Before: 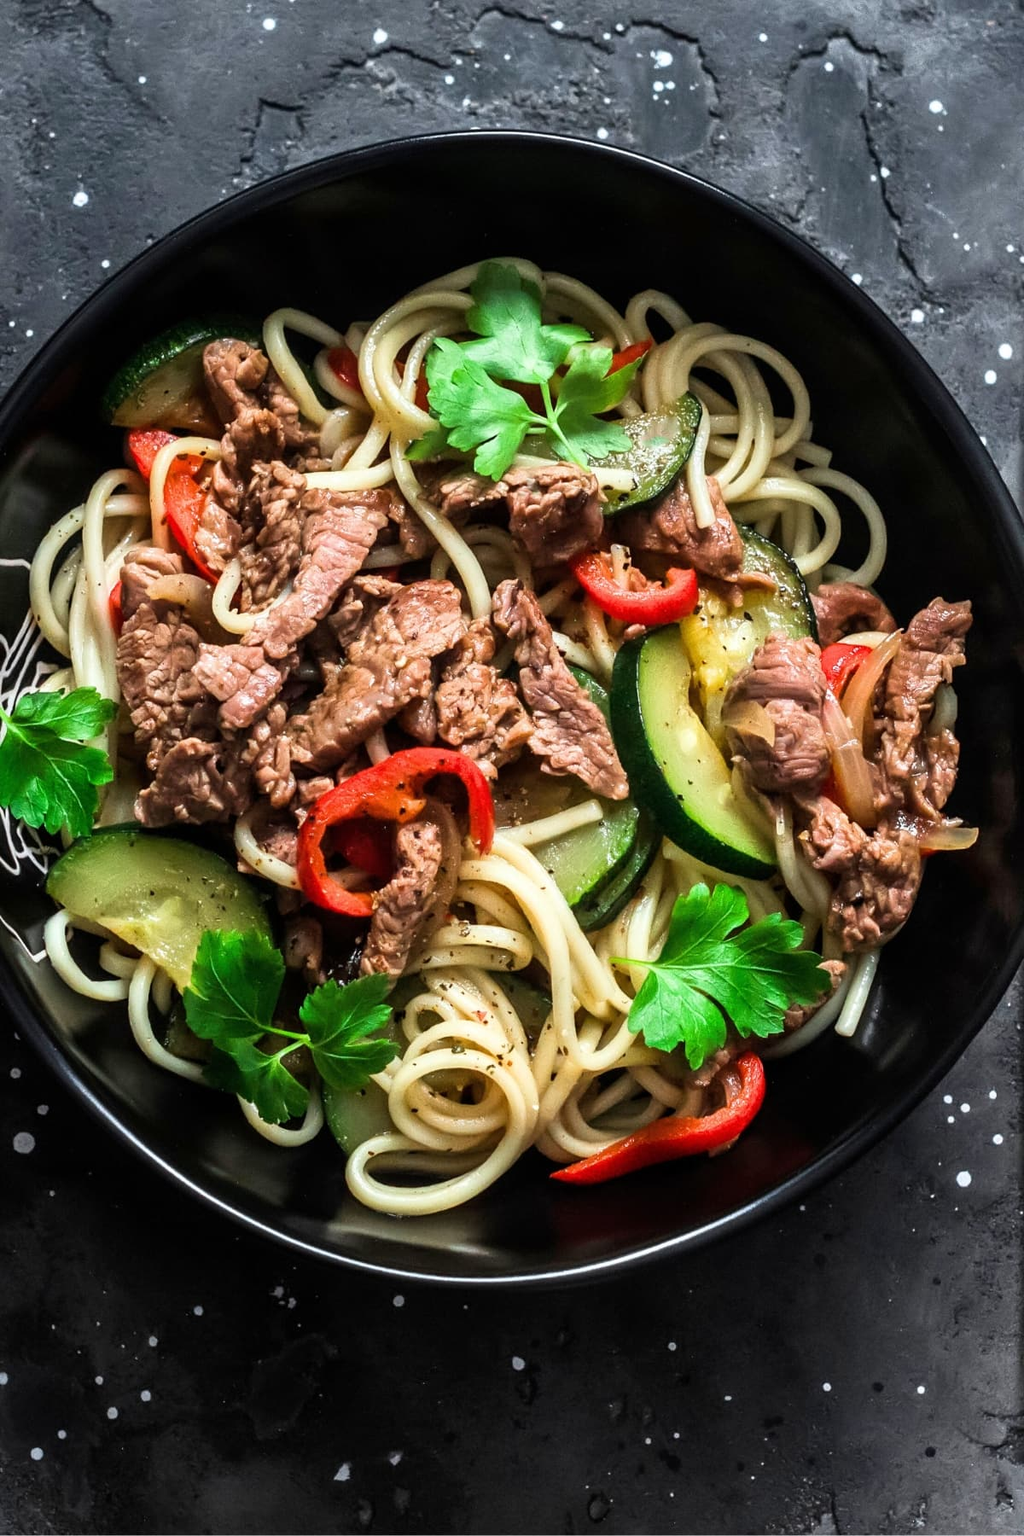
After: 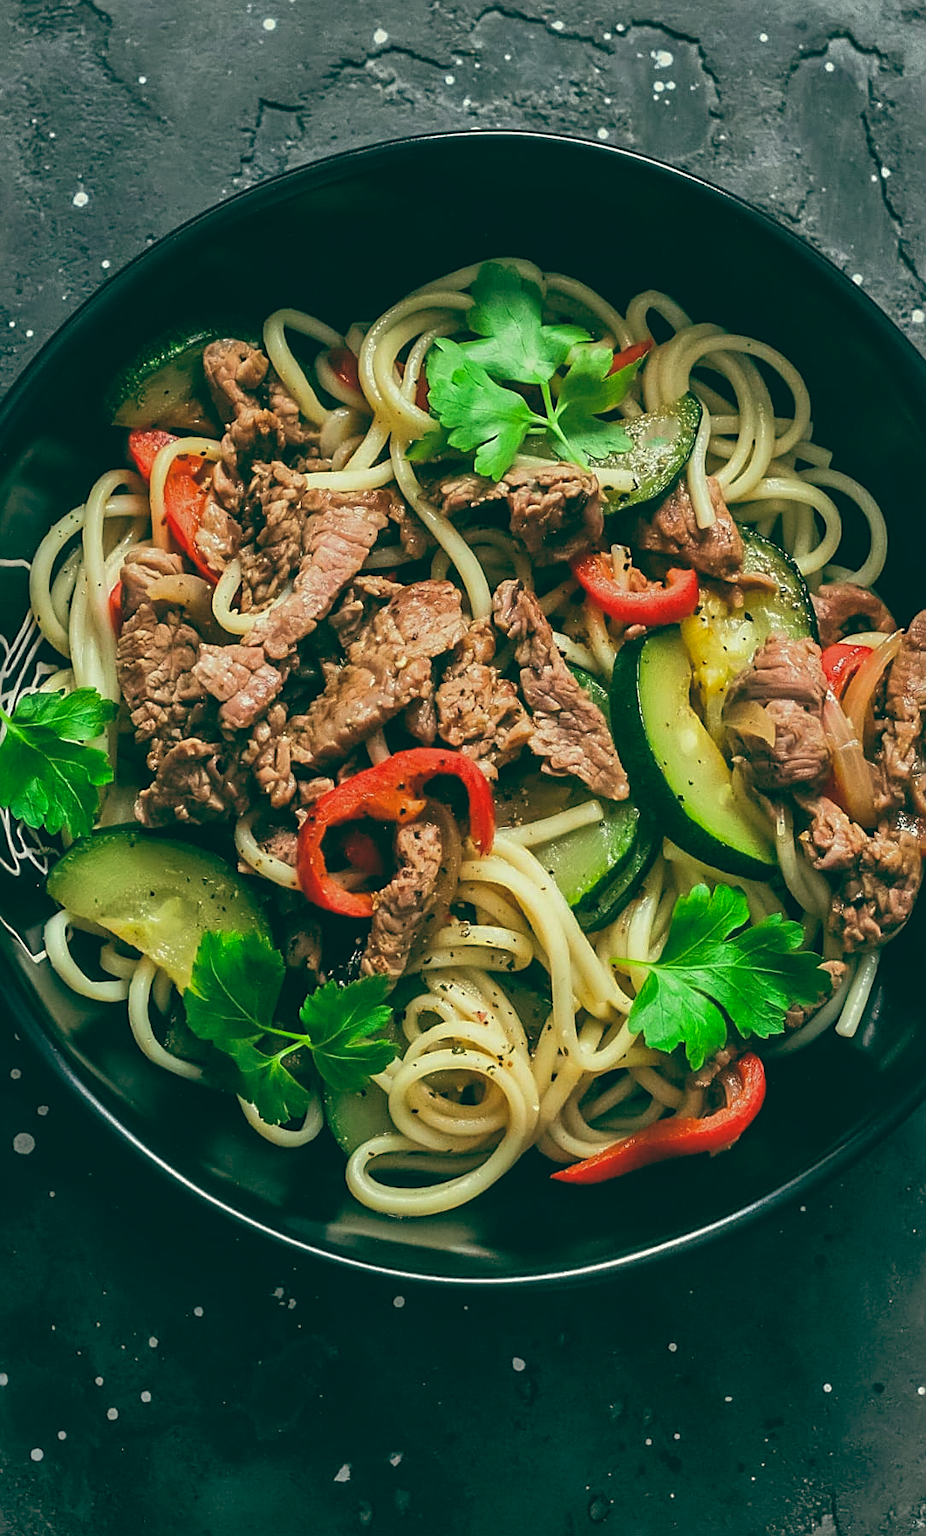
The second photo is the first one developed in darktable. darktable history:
color balance: lift [1.005, 0.99, 1.007, 1.01], gamma [1, 1.034, 1.032, 0.966], gain [0.873, 1.055, 1.067, 0.933]
shadows and highlights: shadows 40, highlights -60
crop: right 9.509%, bottom 0.031%
sharpen: on, module defaults
